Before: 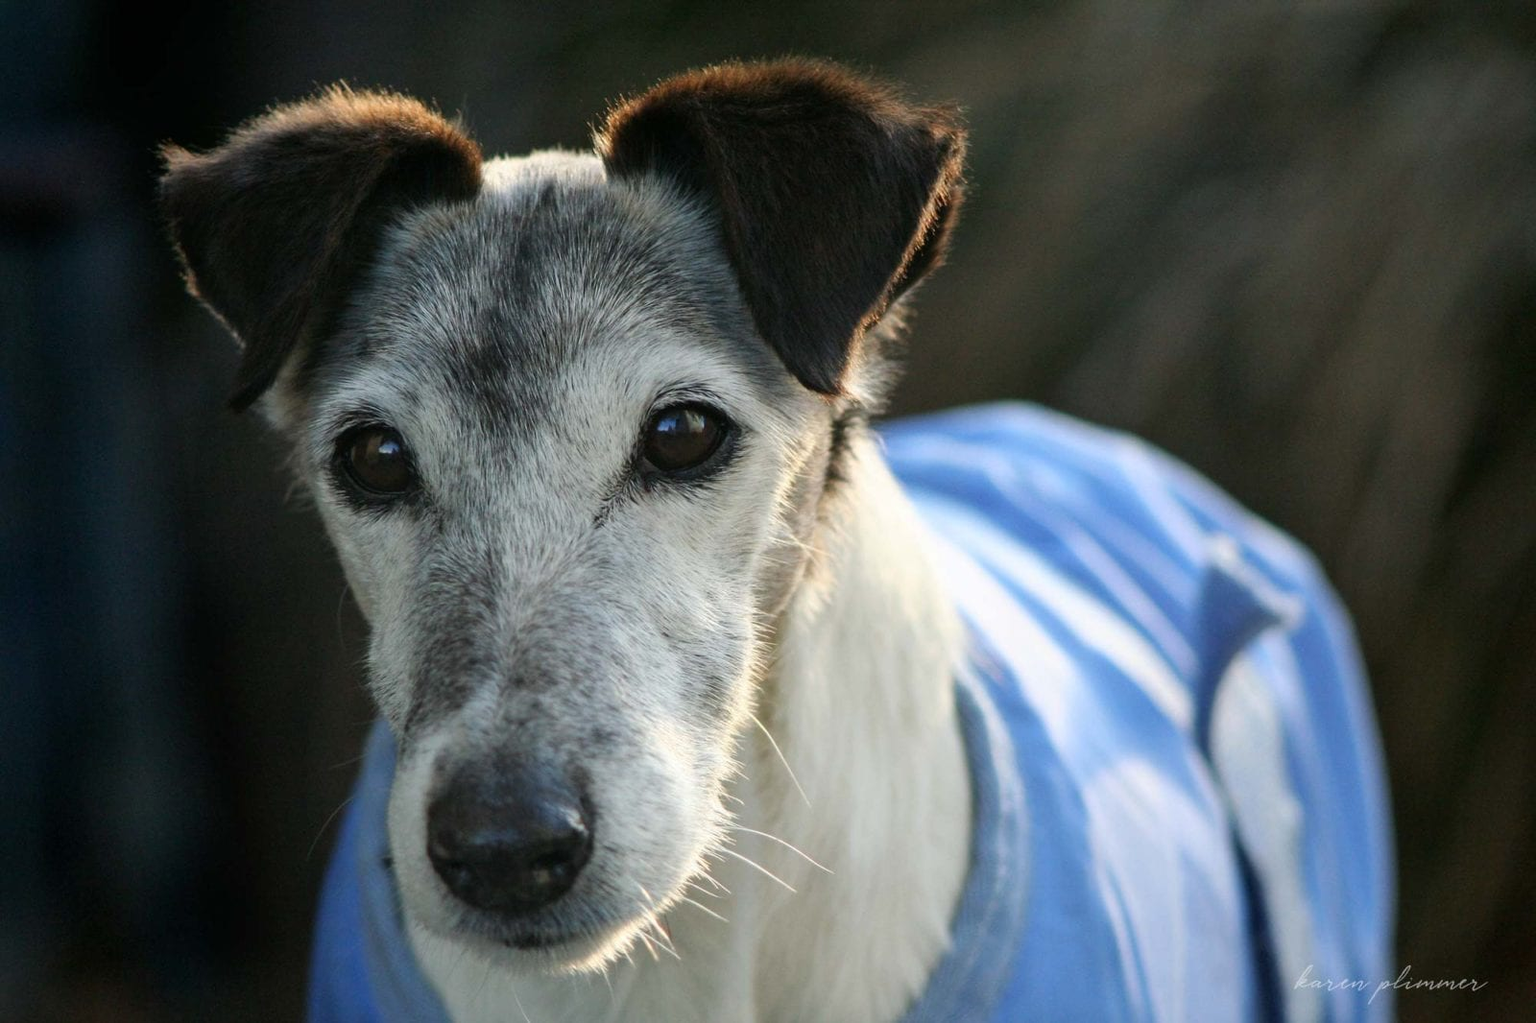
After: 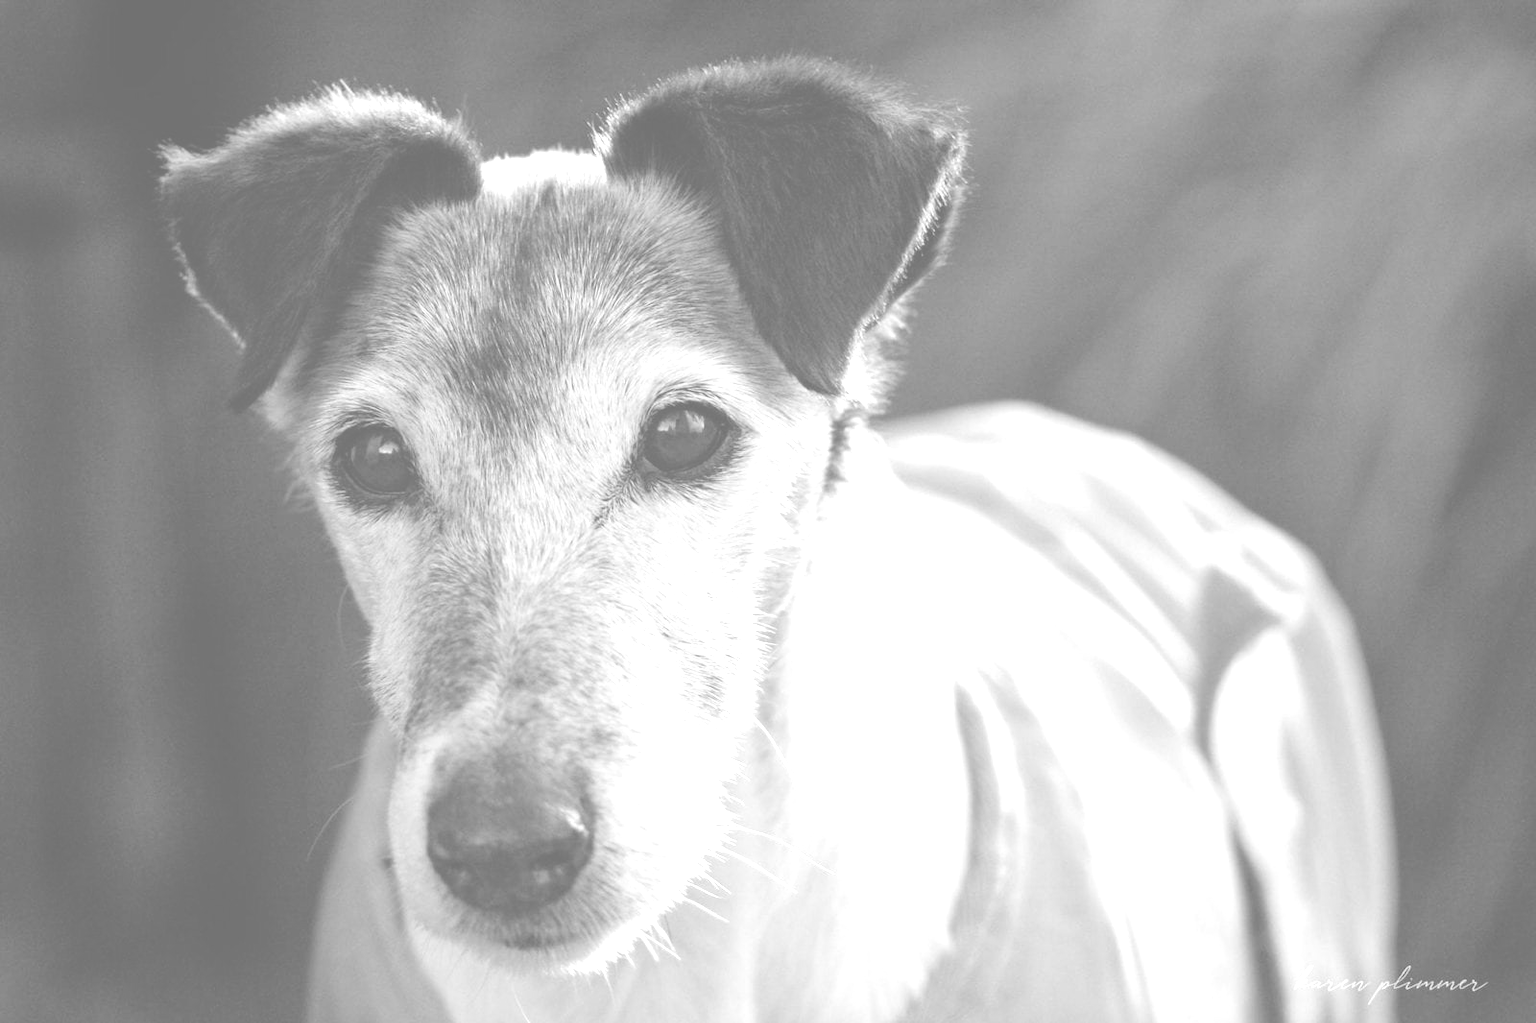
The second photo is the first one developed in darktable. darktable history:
colorize: hue 25.2°, saturation 83%, source mix 82%, lightness 79%, version 1
monochrome: a 26.22, b 42.67, size 0.8
